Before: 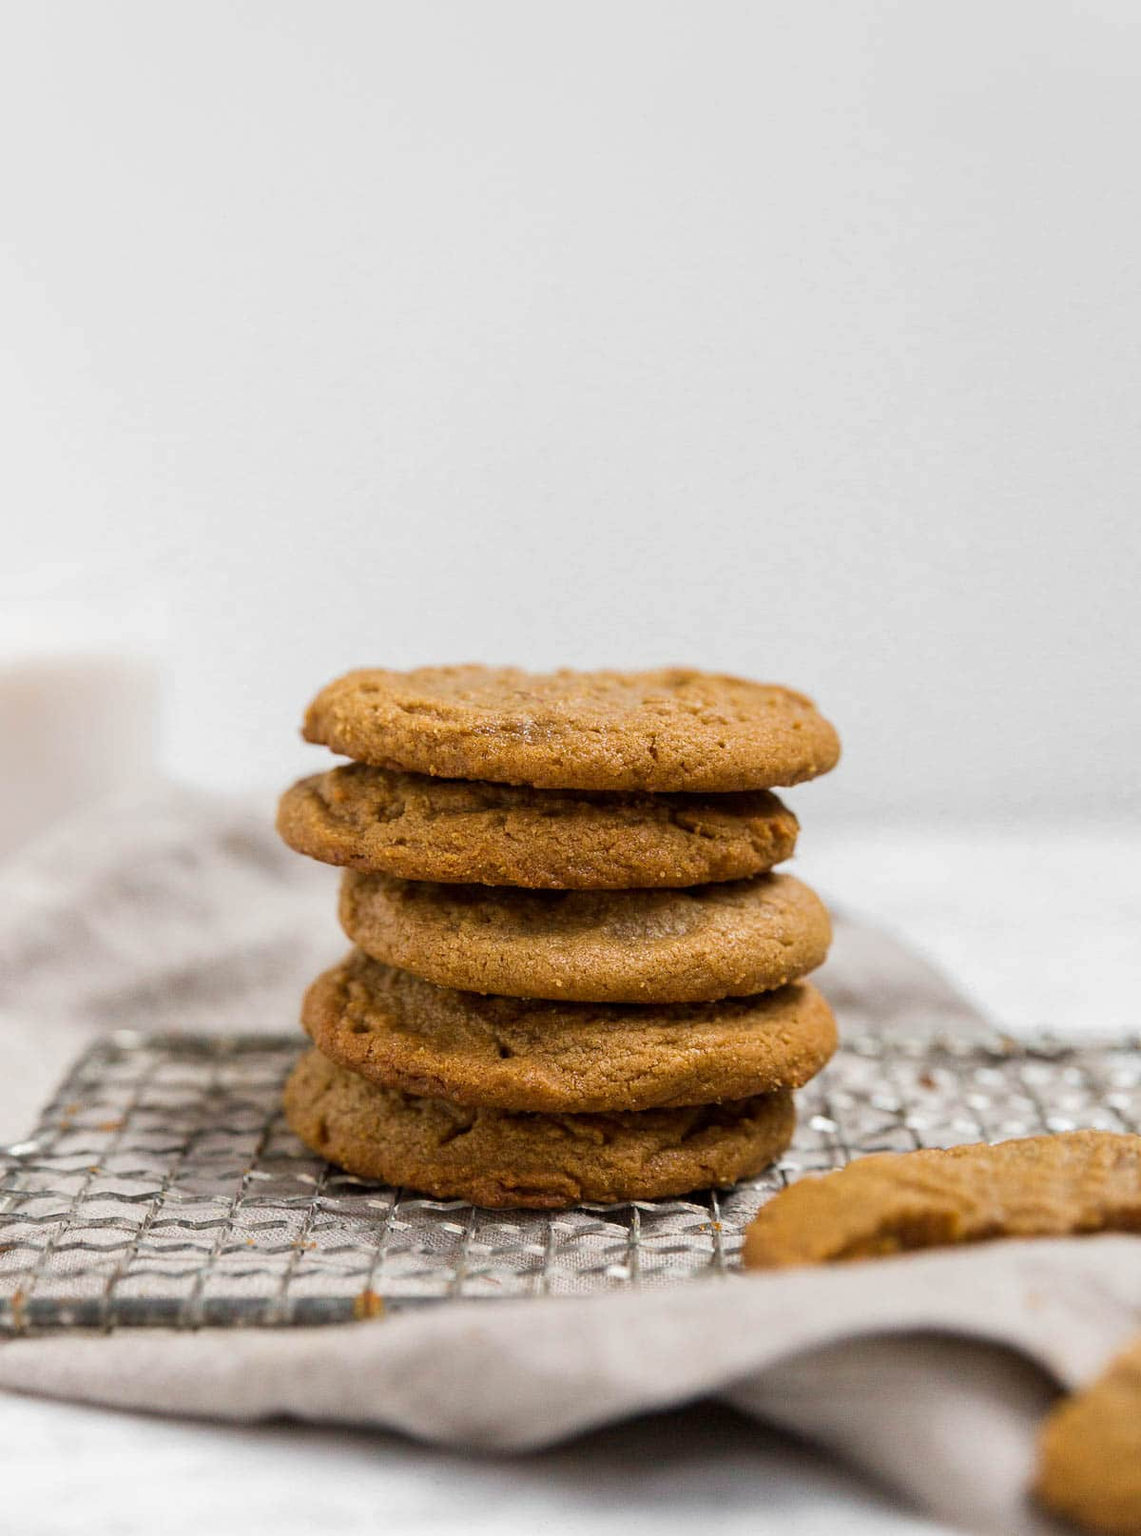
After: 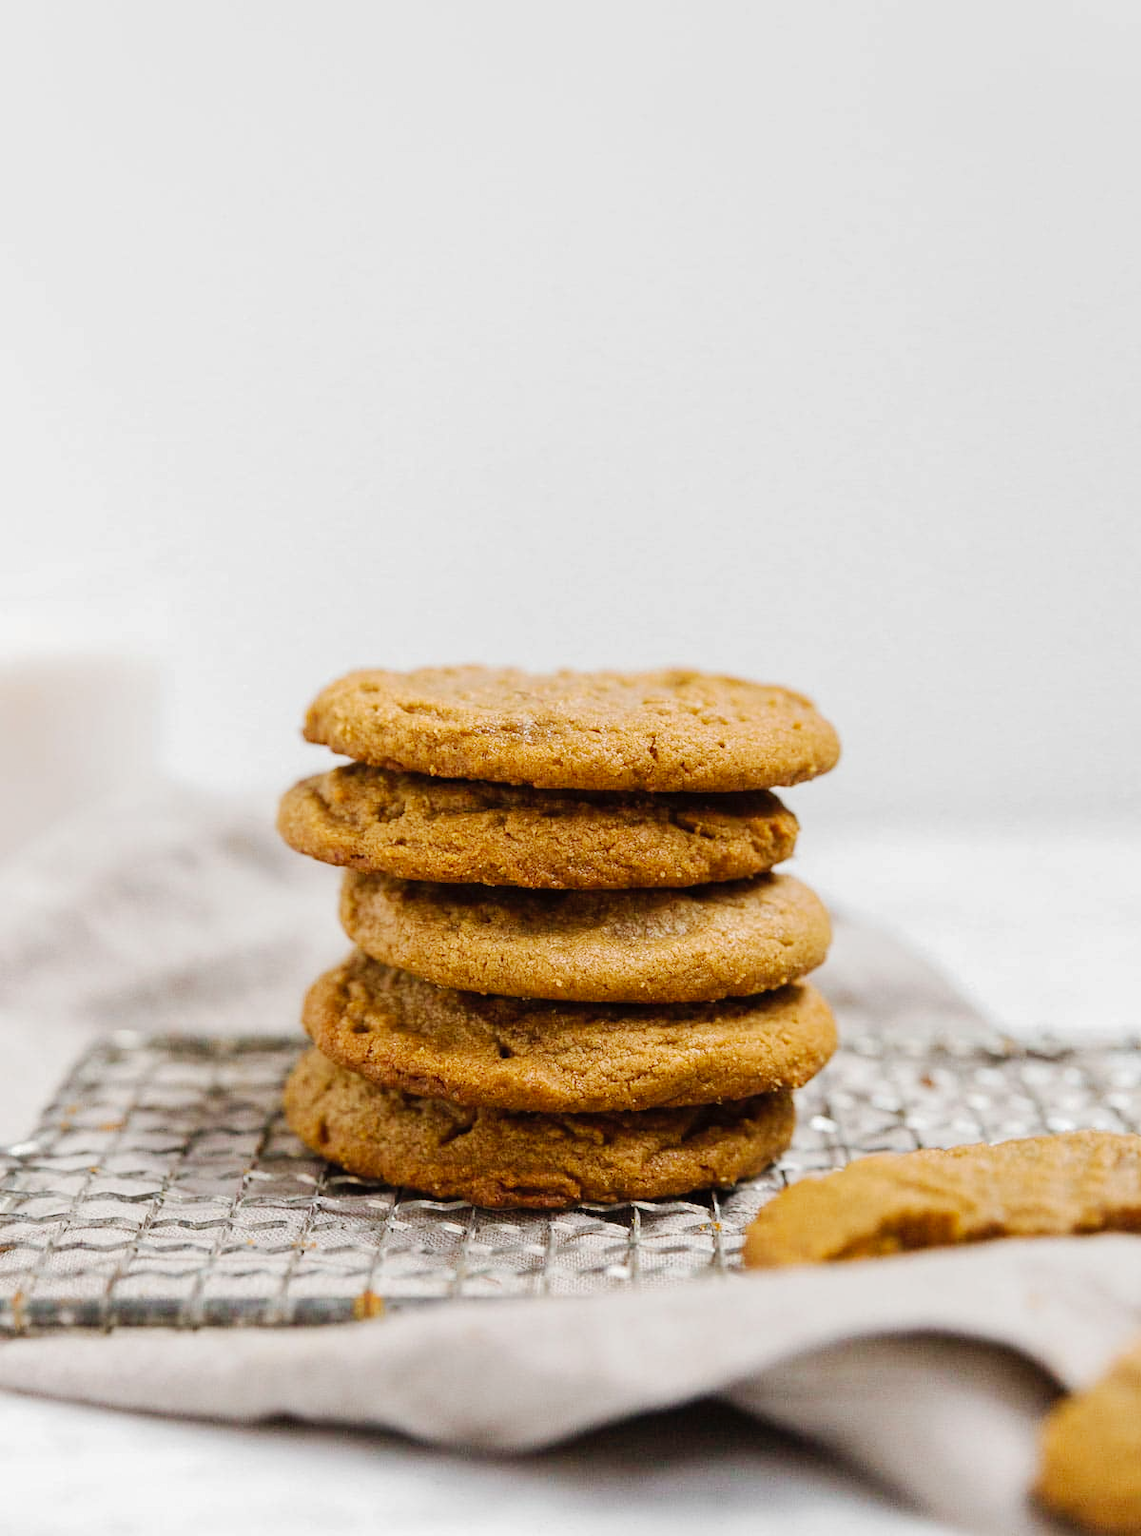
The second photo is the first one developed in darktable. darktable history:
tone curve: curves: ch0 [(0, 0) (0.003, 0.012) (0.011, 0.02) (0.025, 0.032) (0.044, 0.046) (0.069, 0.06) (0.1, 0.09) (0.136, 0.133) (0.177, 0.182) (0.224, 0.247) (0.277, 0.316) (0.335, 0.396) (0.399, 0.48) (0.468, 0.568) (0.543, 0.646) (0.623, 0.717) (0.709, 0.777) (0.801, 0.846) (0.898, 0.912) (1, 1)], preserve colors none
